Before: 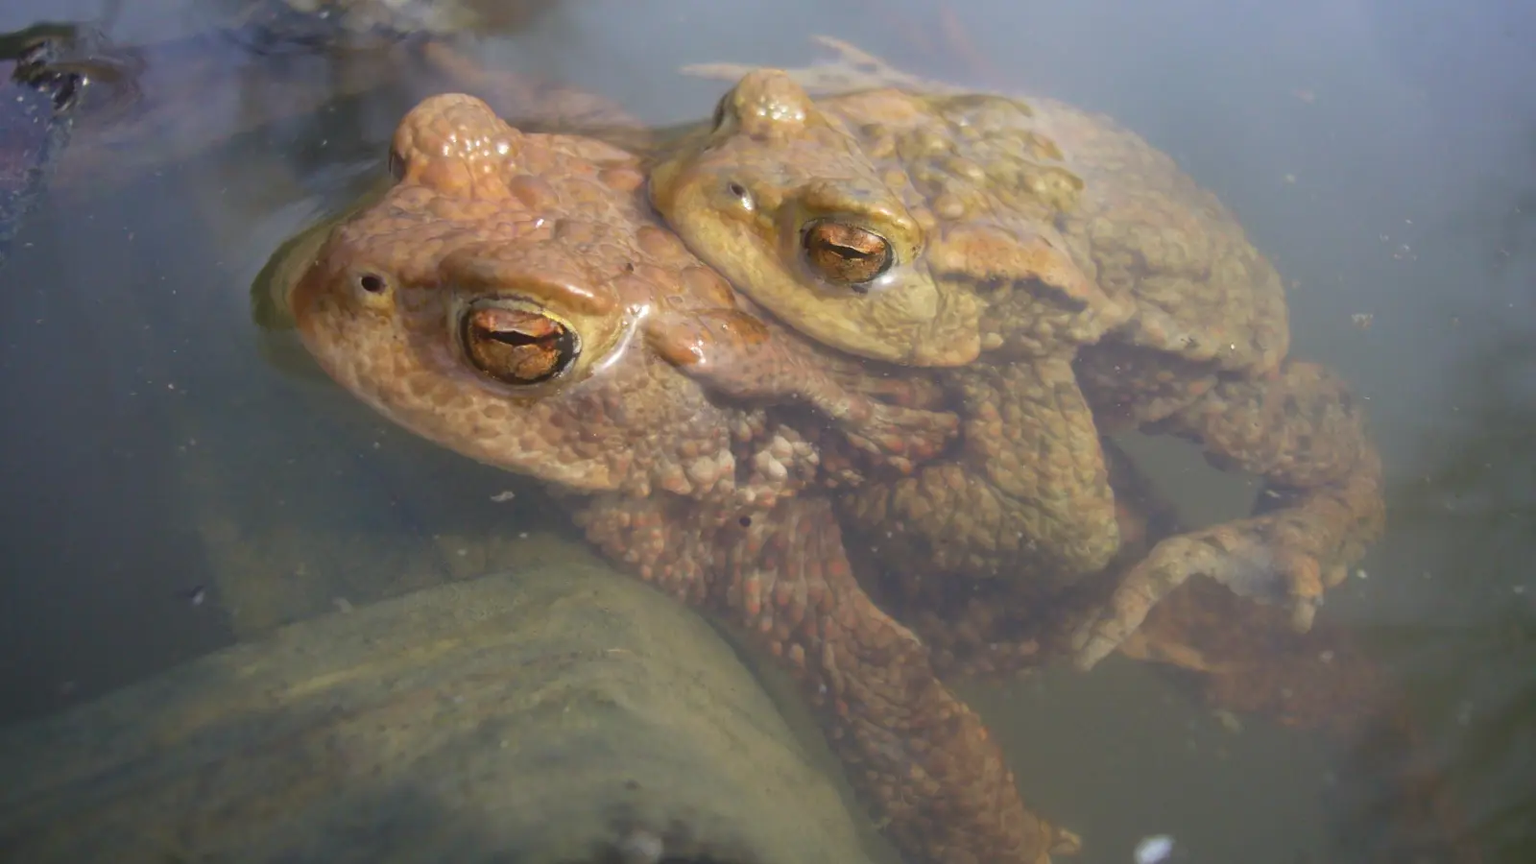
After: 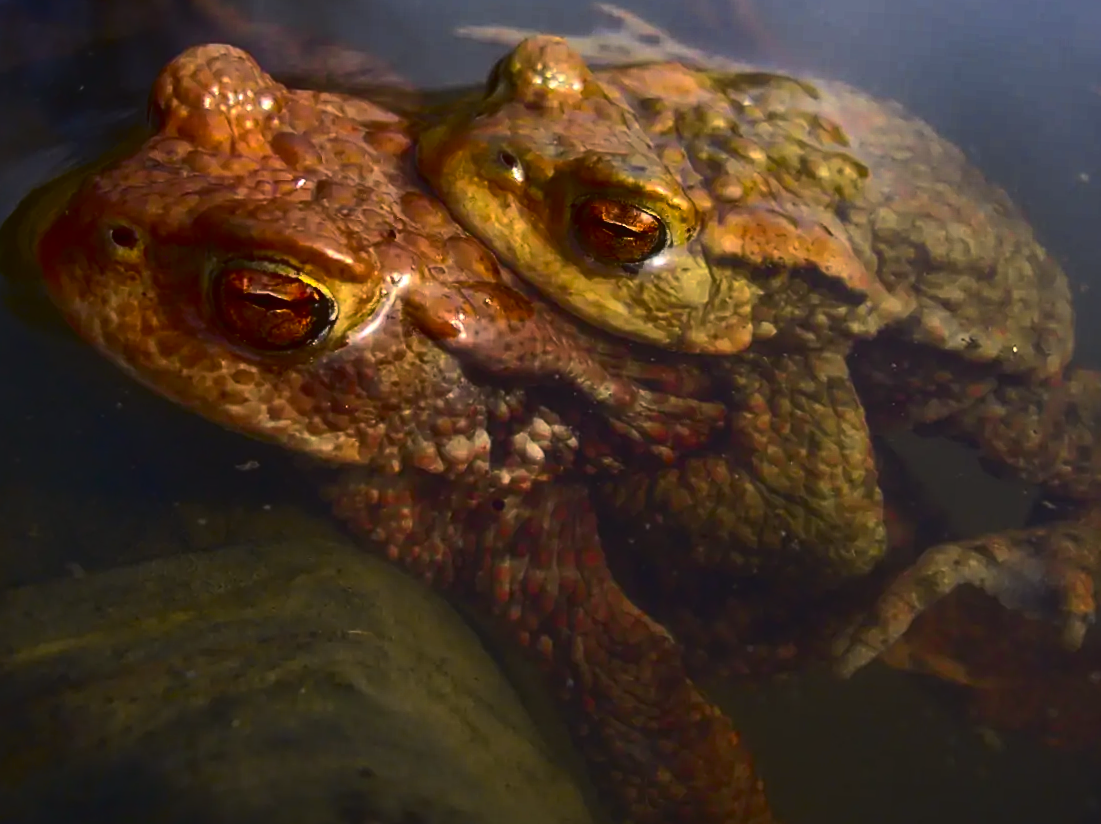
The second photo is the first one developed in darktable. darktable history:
sharpen: on, module defaults
base curve: curves: ch0 [(0, 0) (0.595, 0.418) (1, 1)], preserve colors none
contrast brightness saturation: contrast 0.19, brightness -0.244, saturation 0.119
crop and rotate: angle -2.99°, left 14.1%, top 0.033%, right 10.776%, bottom 0.035%
local contrast: mode bilateral grid, contrast 11, coarseness 25, detail 111%, midtone range 0.2
tone curve: curves: ch0 [(0, 0.023) (0.103, 0.087) (0.295, 0.297) (0.445, 0.531) (0.553, 0.665) (0.735, 0.843) (0.994, 1)]; ch1 [(0, 0) (0.414, 0.395) (0.447, 0.447) (0.485, 0.495) (0.512, 0.523) (0.542, 0.581) (0.581, 0.632) (0.646, 0.715) (1, 1)]; ch2 [(0, 0) (0.369, 0.388) (0.449, 0.431) (0.478, 0.471) (0.516, 0.517) (0.579, 0.624) (0.674, 0.775) (1, 1)], color space Lab, independent channels
